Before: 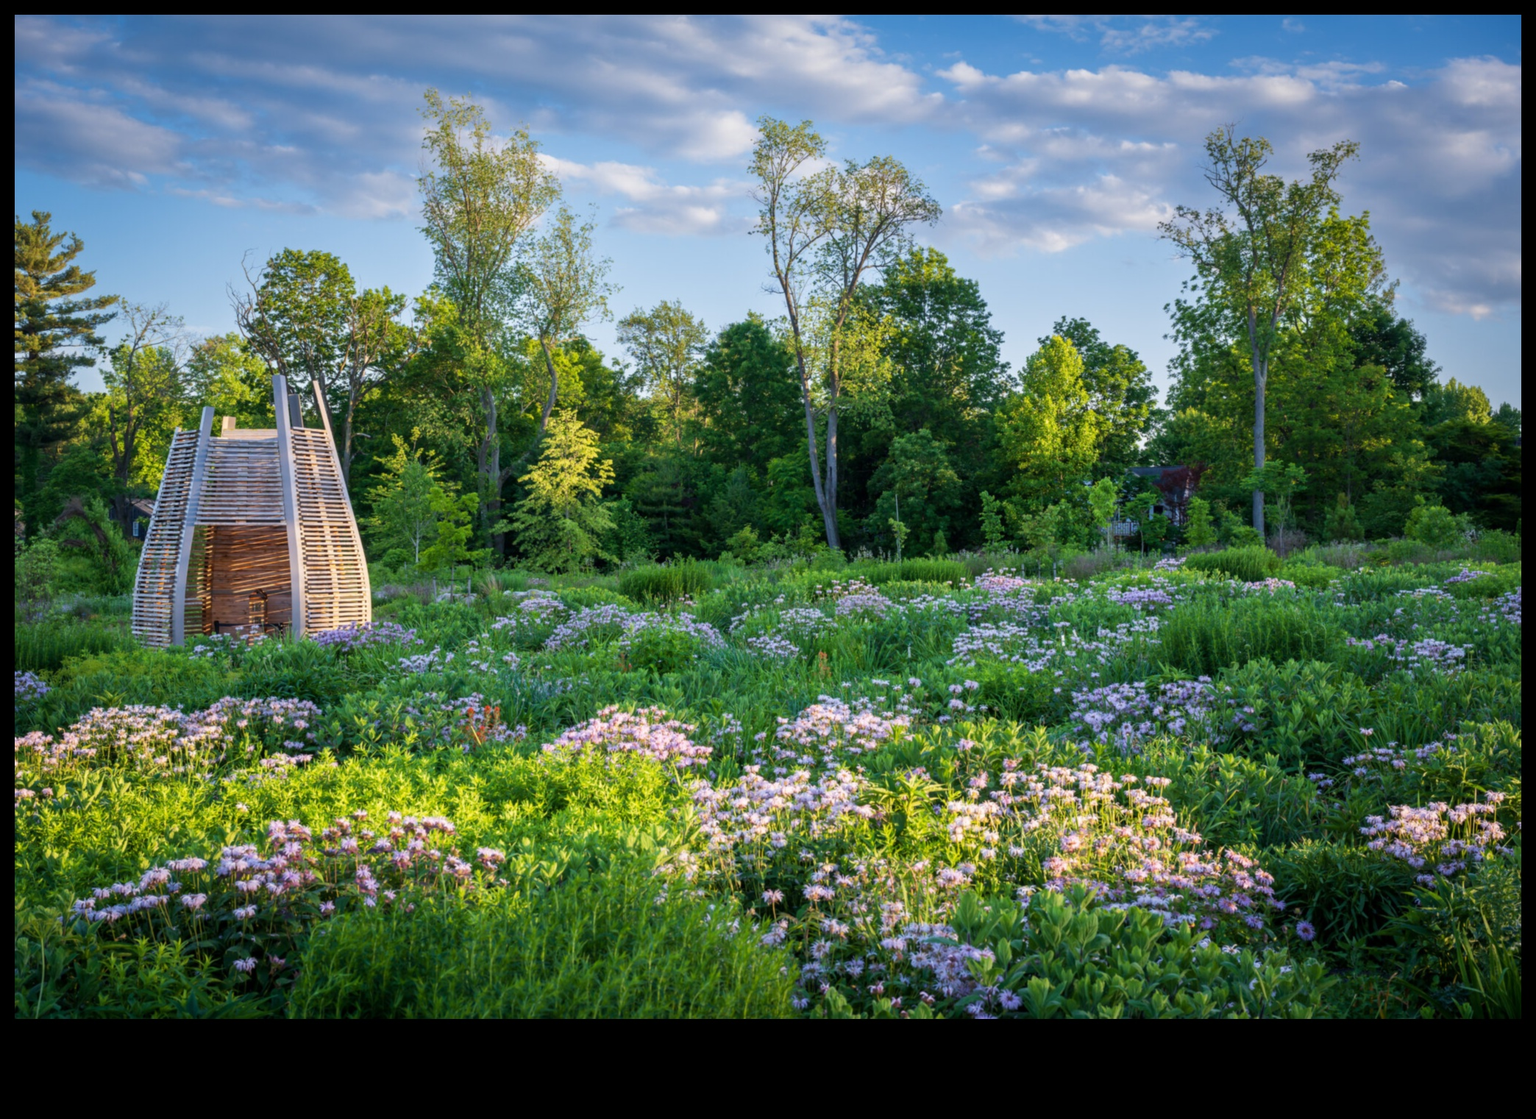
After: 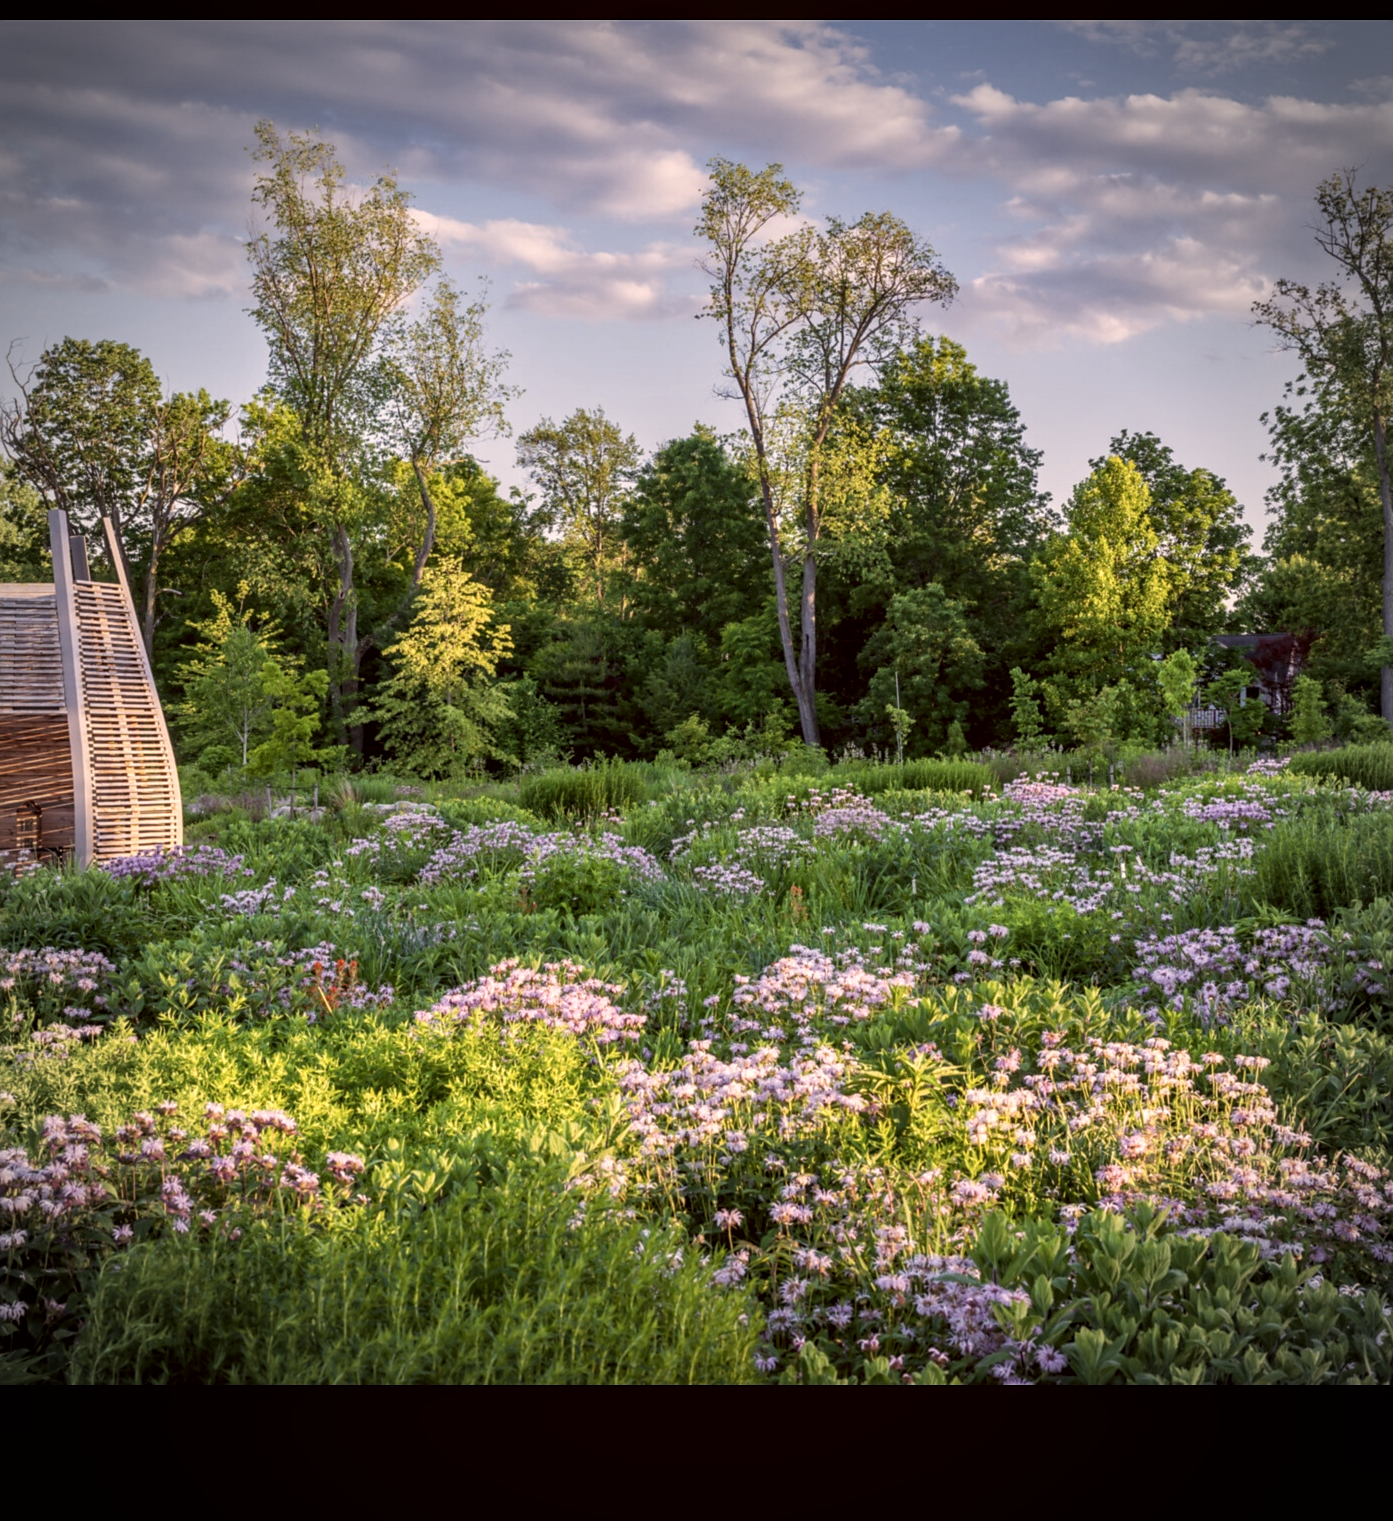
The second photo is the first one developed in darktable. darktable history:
vignetting: automatic ratio true
color correction: highlights a* 10.21, highlights b* 9.79, shadows a* 8.61, shadows b* 7.88, saturation 0.8
local contrast: on, module defaults
sharpen: radius 1.458, amount 0.398, threshold 1.271
crop and rotate: left 15.446%, right 17.836%
